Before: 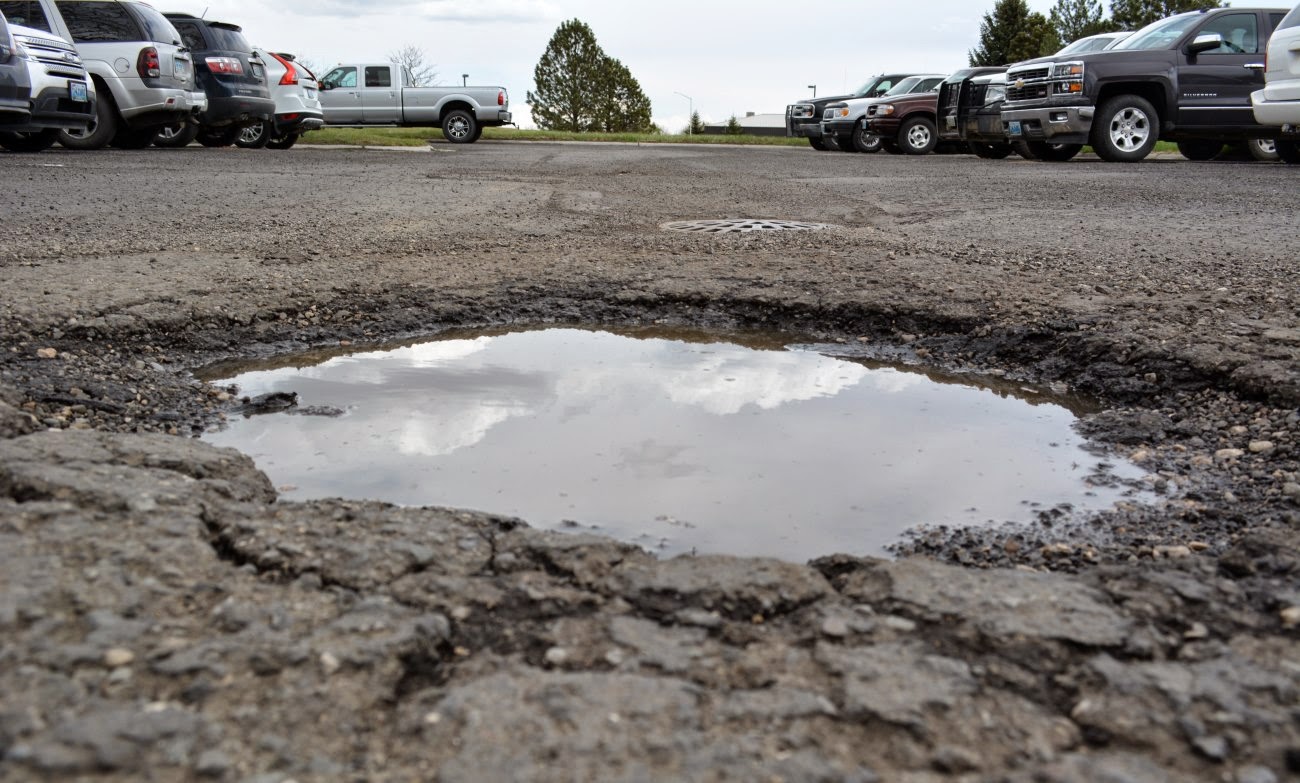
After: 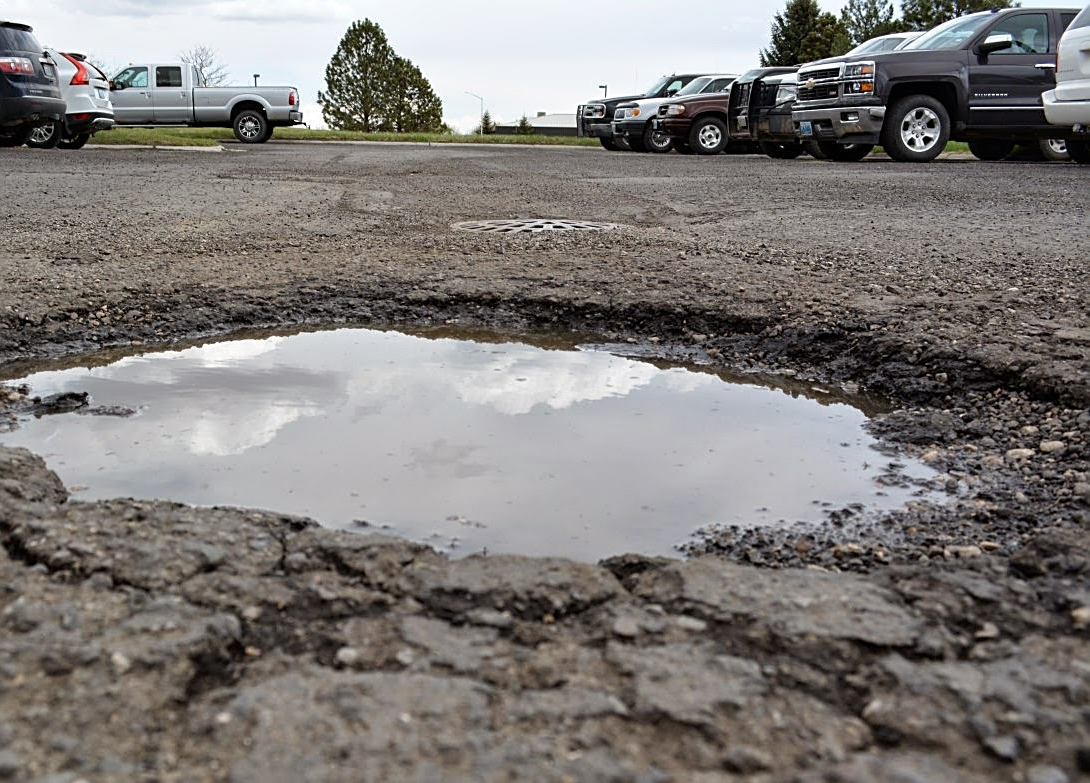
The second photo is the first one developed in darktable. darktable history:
sharpen: on, module defaults
crop: left 16.145%
